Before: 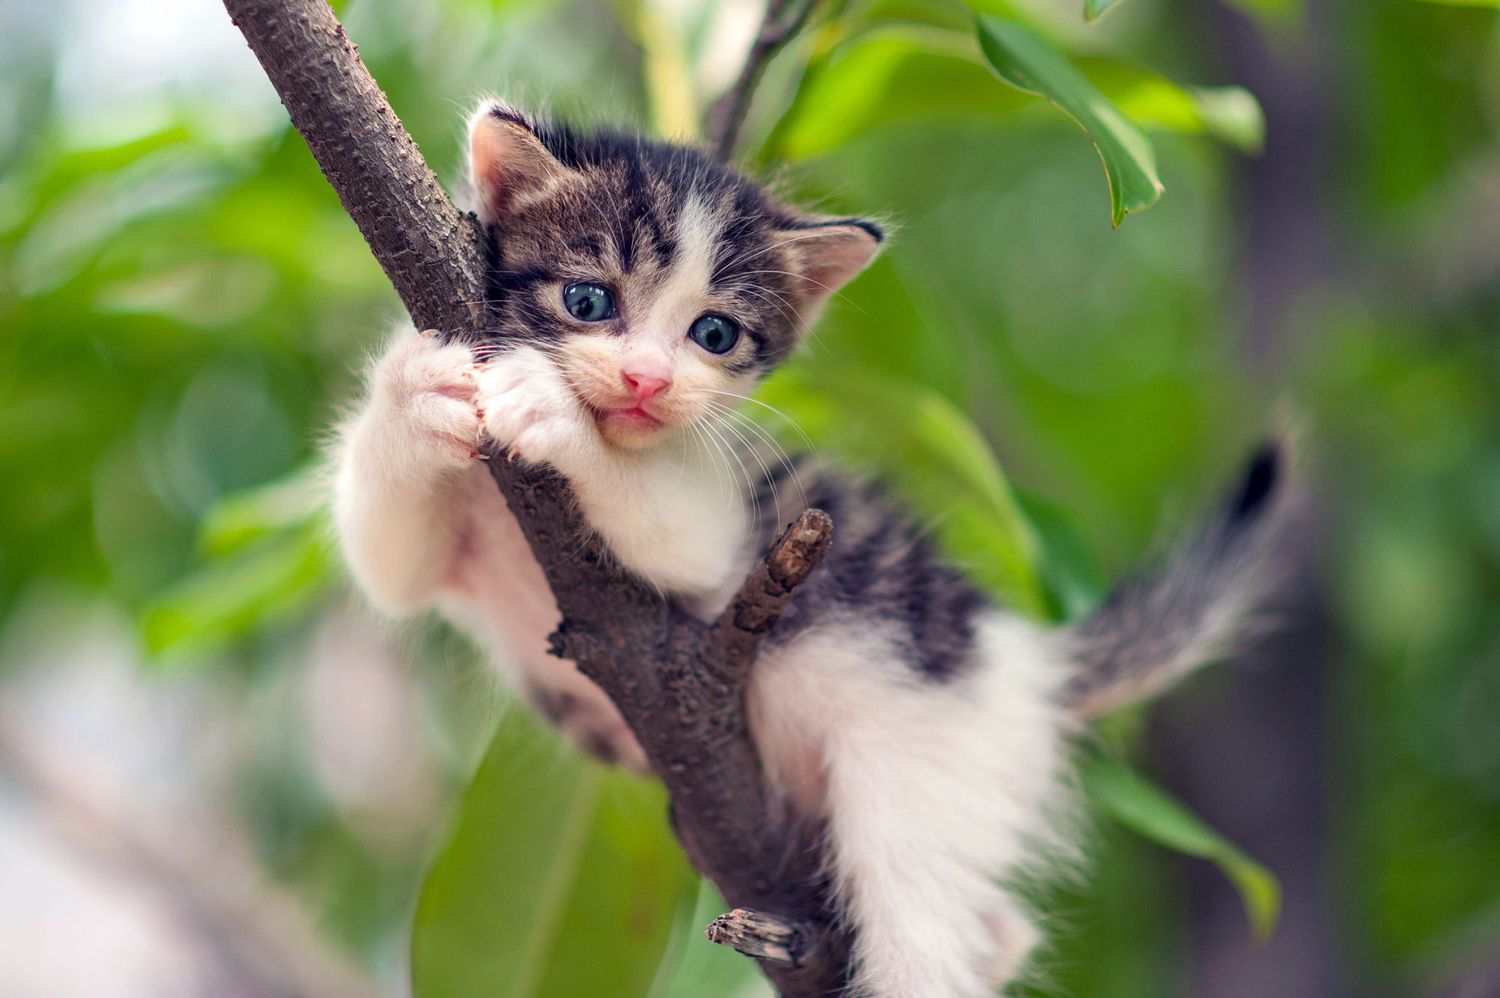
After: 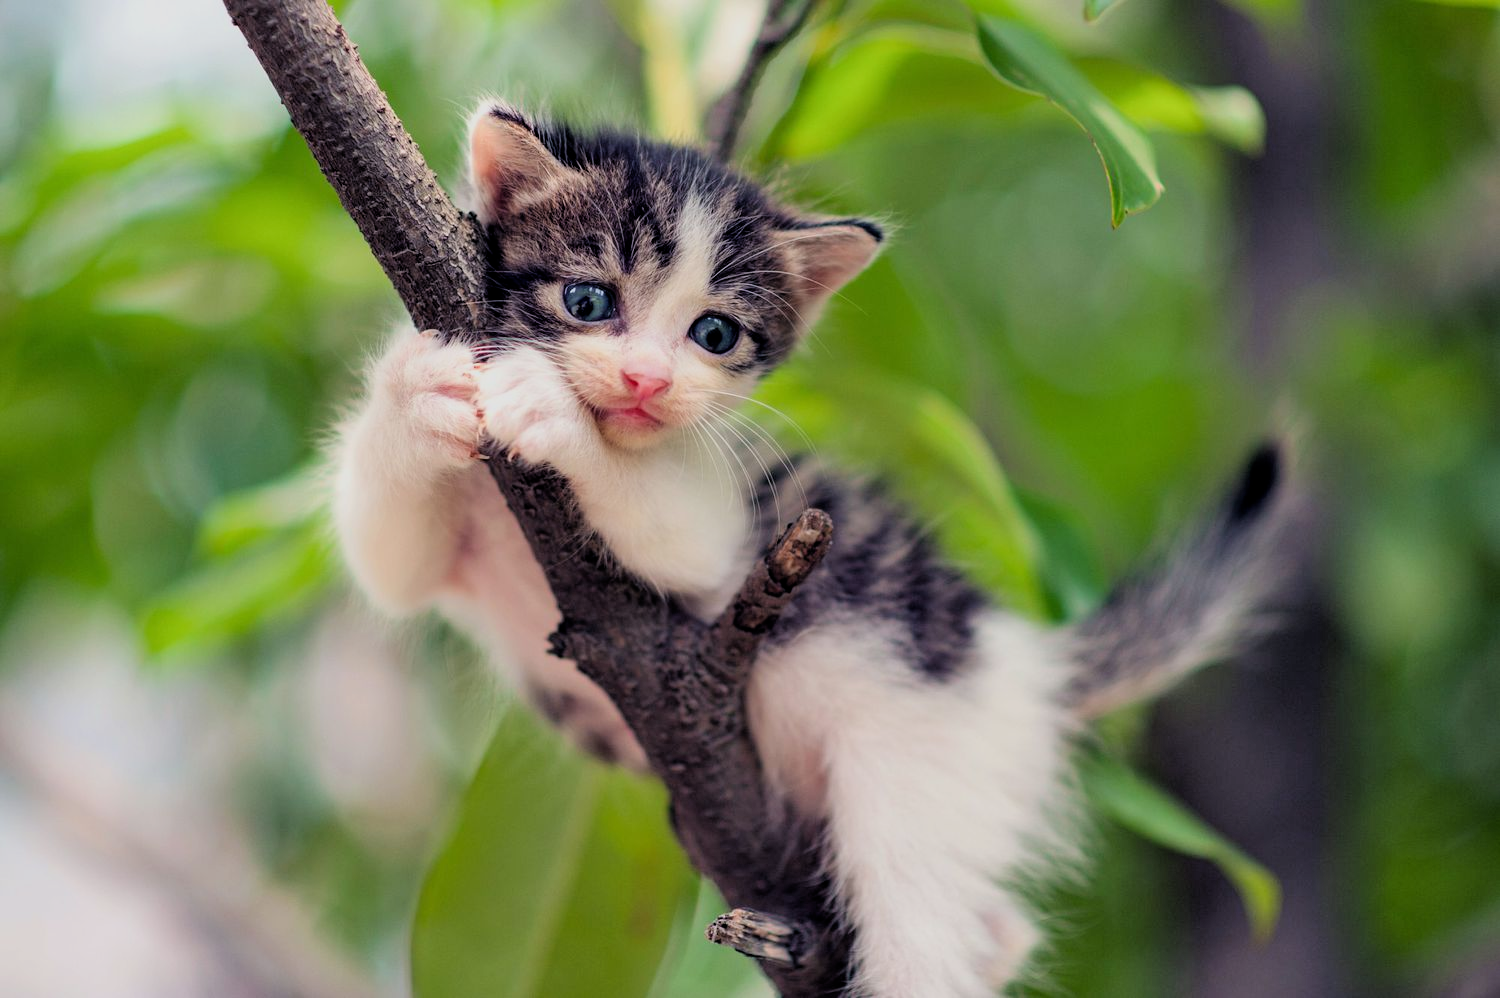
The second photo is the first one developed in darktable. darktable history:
filmic rgb: black relative exposure -7.71 EV, white relative exposure 4.43 EV, target black luminance 0%, hardness 3.75, latitude 50.74%, contrast 1.068, highlights saturation mix 9.28%, shadows ↔ highlights balance -0.276%, add noise in highlights 0, color science v3 (2019), use custom middle-gray values true, contrast in highlights soft
